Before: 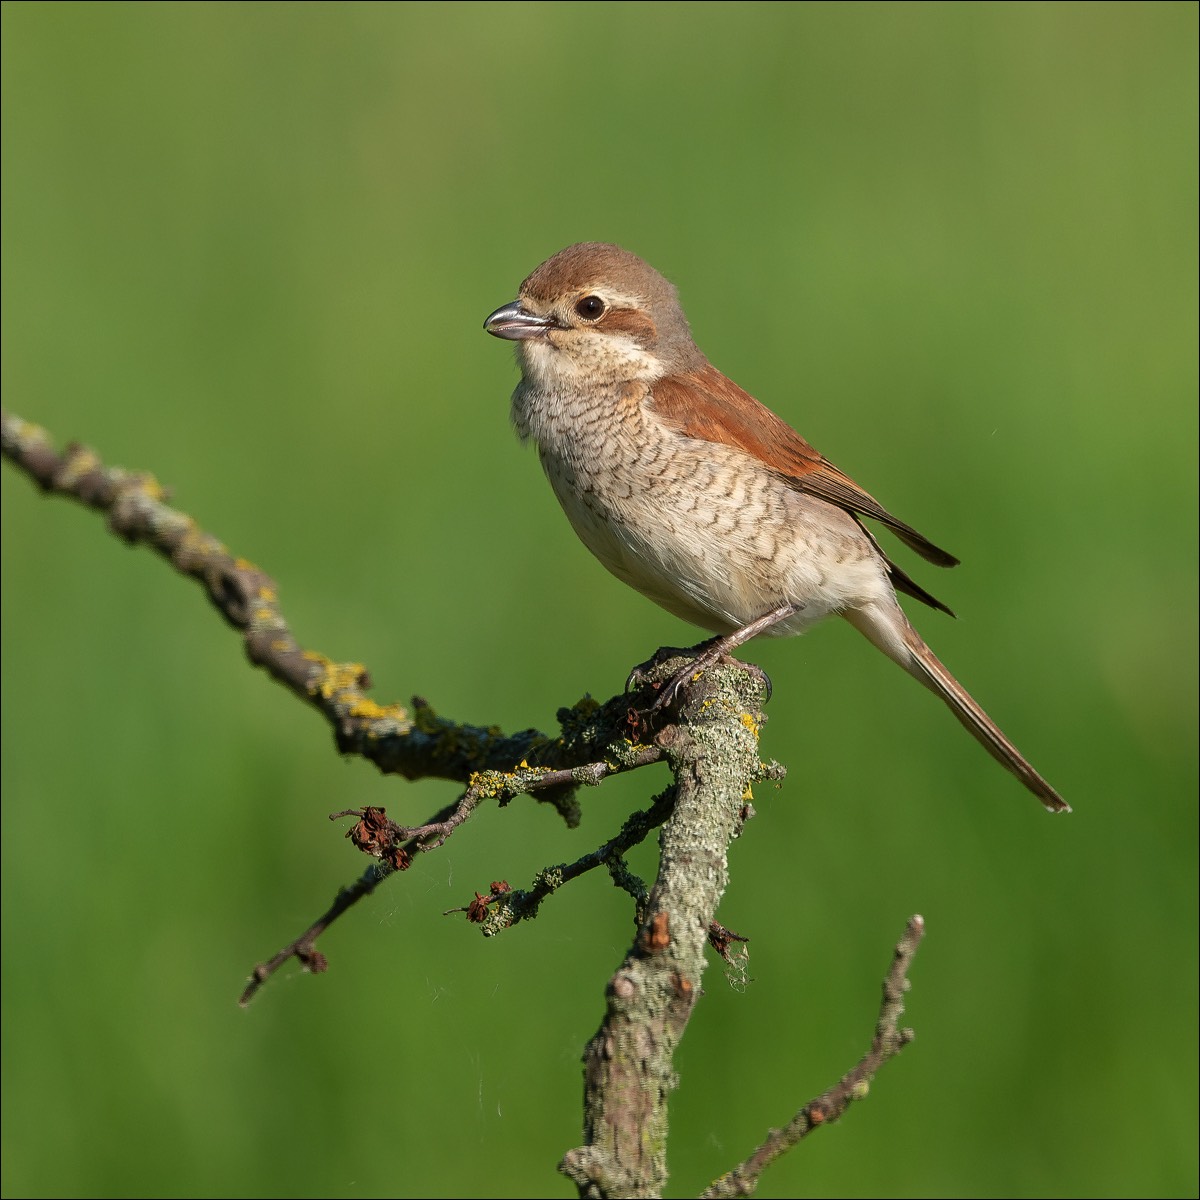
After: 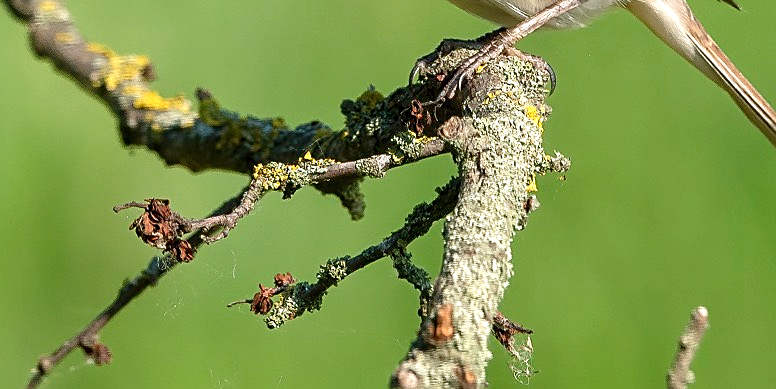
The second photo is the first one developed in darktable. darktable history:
exposure: black level correction 0, exposure 0.696 EV, compensate exposure bias true, compensate highlight preservation false
crop: left 18.068%, top 50.724%, right 17.209%, bottom 16.82%
sharpen: on, module defaults
